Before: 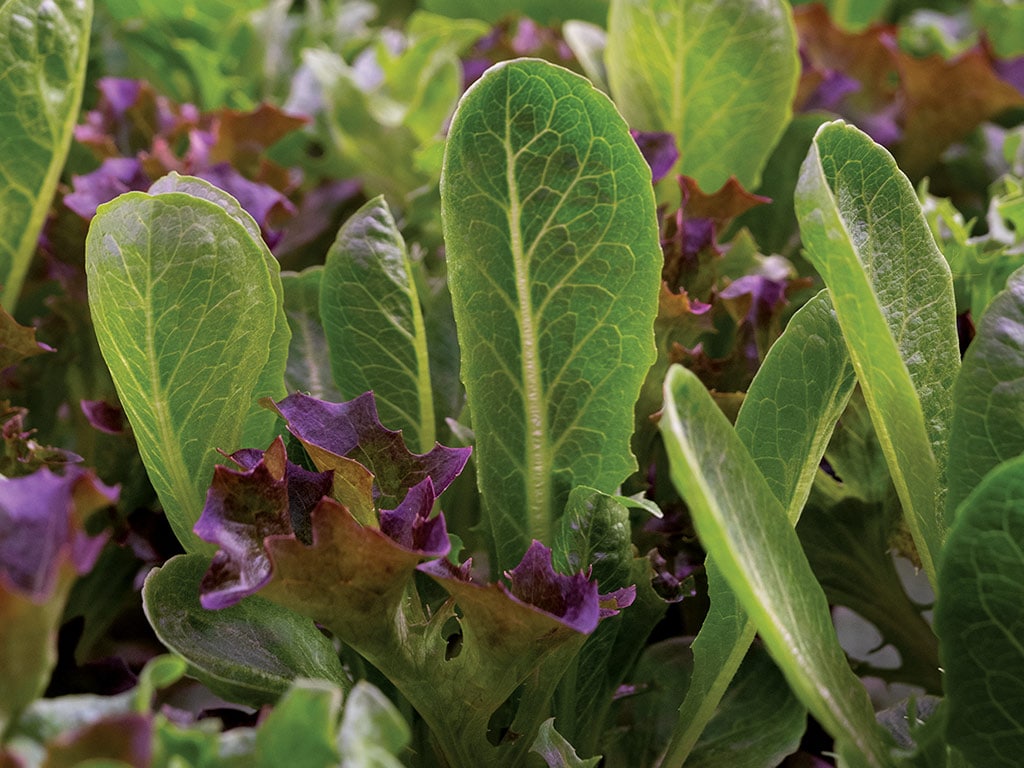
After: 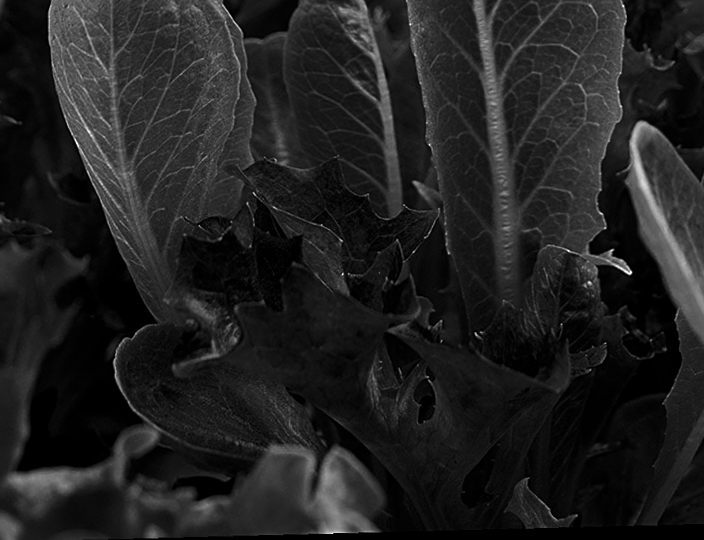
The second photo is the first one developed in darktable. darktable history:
crop and rotate: angle -0.82°, left 3.85%, top 31.828%, right 27.992%
rotate and perspective: rotation -2.29°, automatic cropping off
color zones: curves: ch0 [(0, 0.5) (0.143, 0.5) (0.286, 0.5) (0.429, 0.495) (0.571, 0.437) (0.714, 0.44) (0.857, 0.496) (1, 0.5)]
sharpen: on, module defaults
contrast brightness saturation: contrast -0.03, brightness -0.59, saturation -1
